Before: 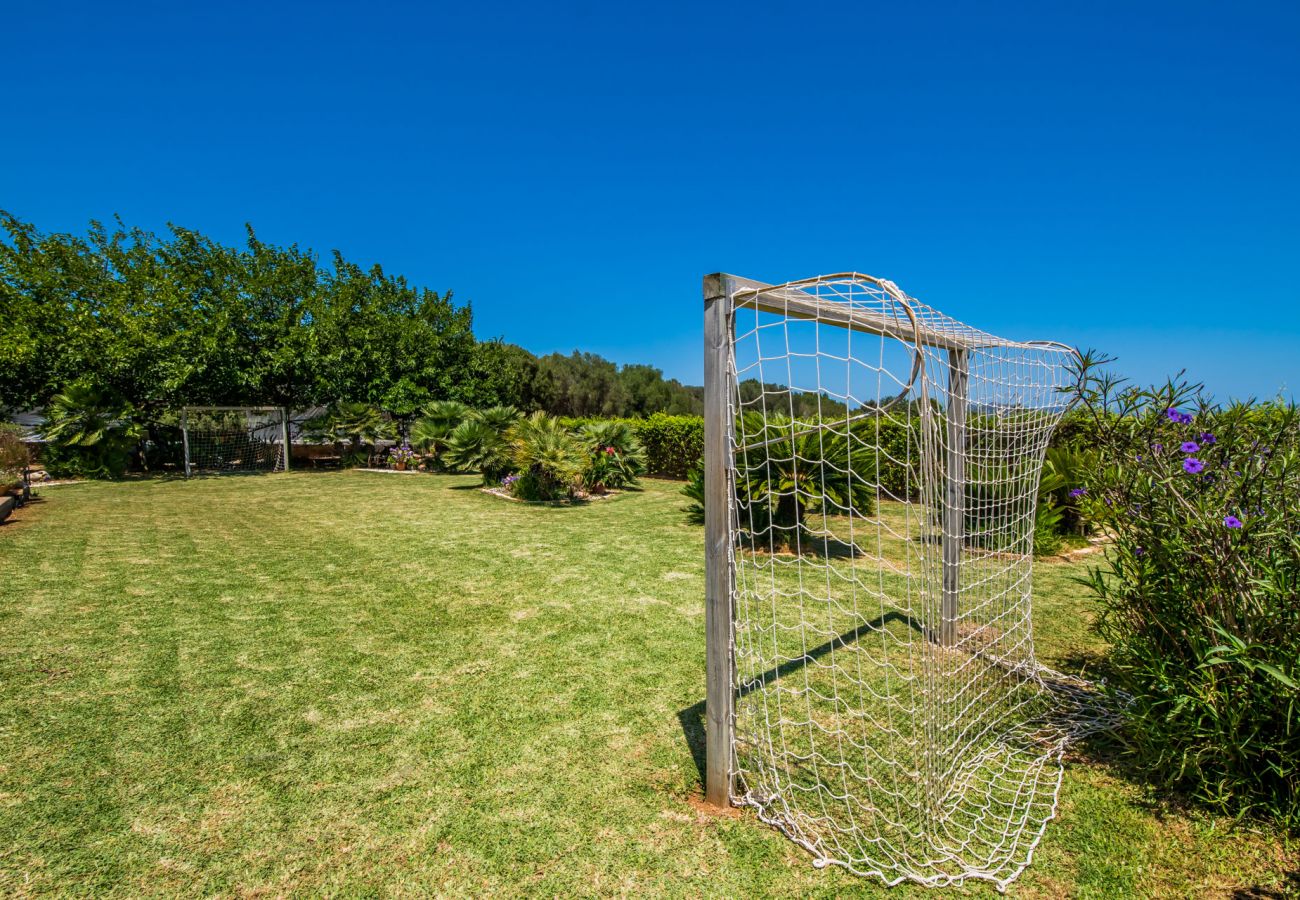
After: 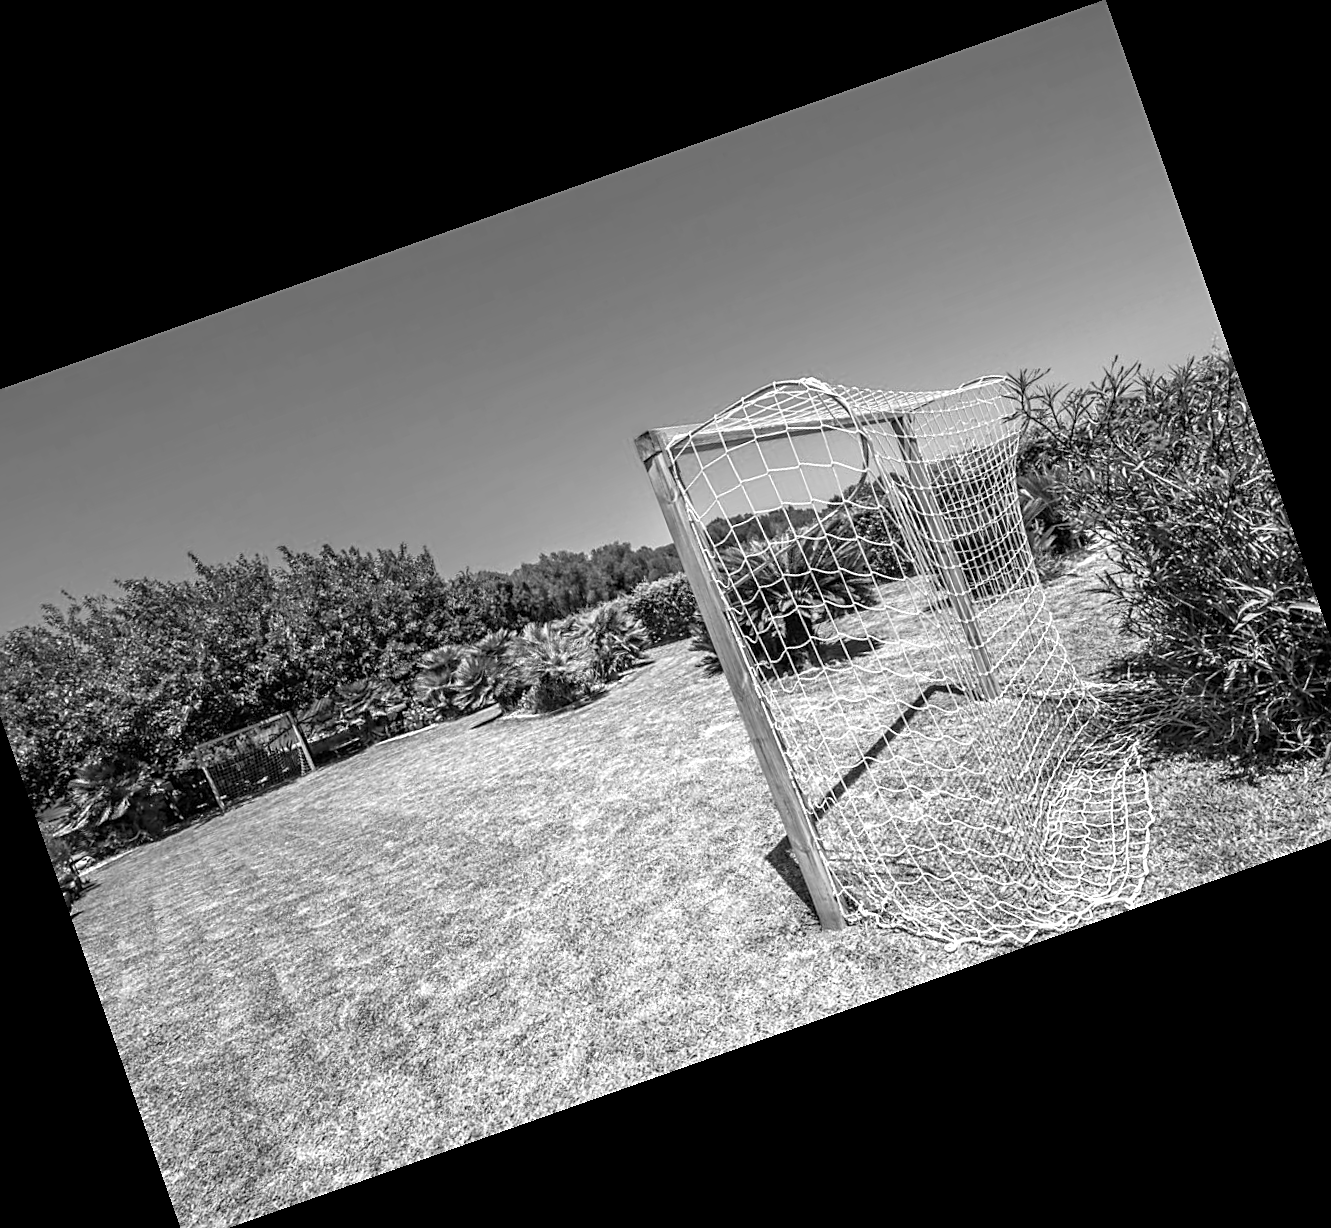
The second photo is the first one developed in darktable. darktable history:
sharpen: on, module defaults
exposure: exposure 0.648 EV, compensate highlight preservation false
crop and rotate: angle 19.43°, left 6.812%, right 4.125%, bottom 1.087%
rotate and perspective: rotation -1.42°, crop left 0.016, crop right 0.984, crop top 0.035, crop bottom 0.965
monochrome: on, module defaults
color correction: highlights a* -3.28, highlights b* -6.24, shadows a* 3.1, shadows b* 5.19
